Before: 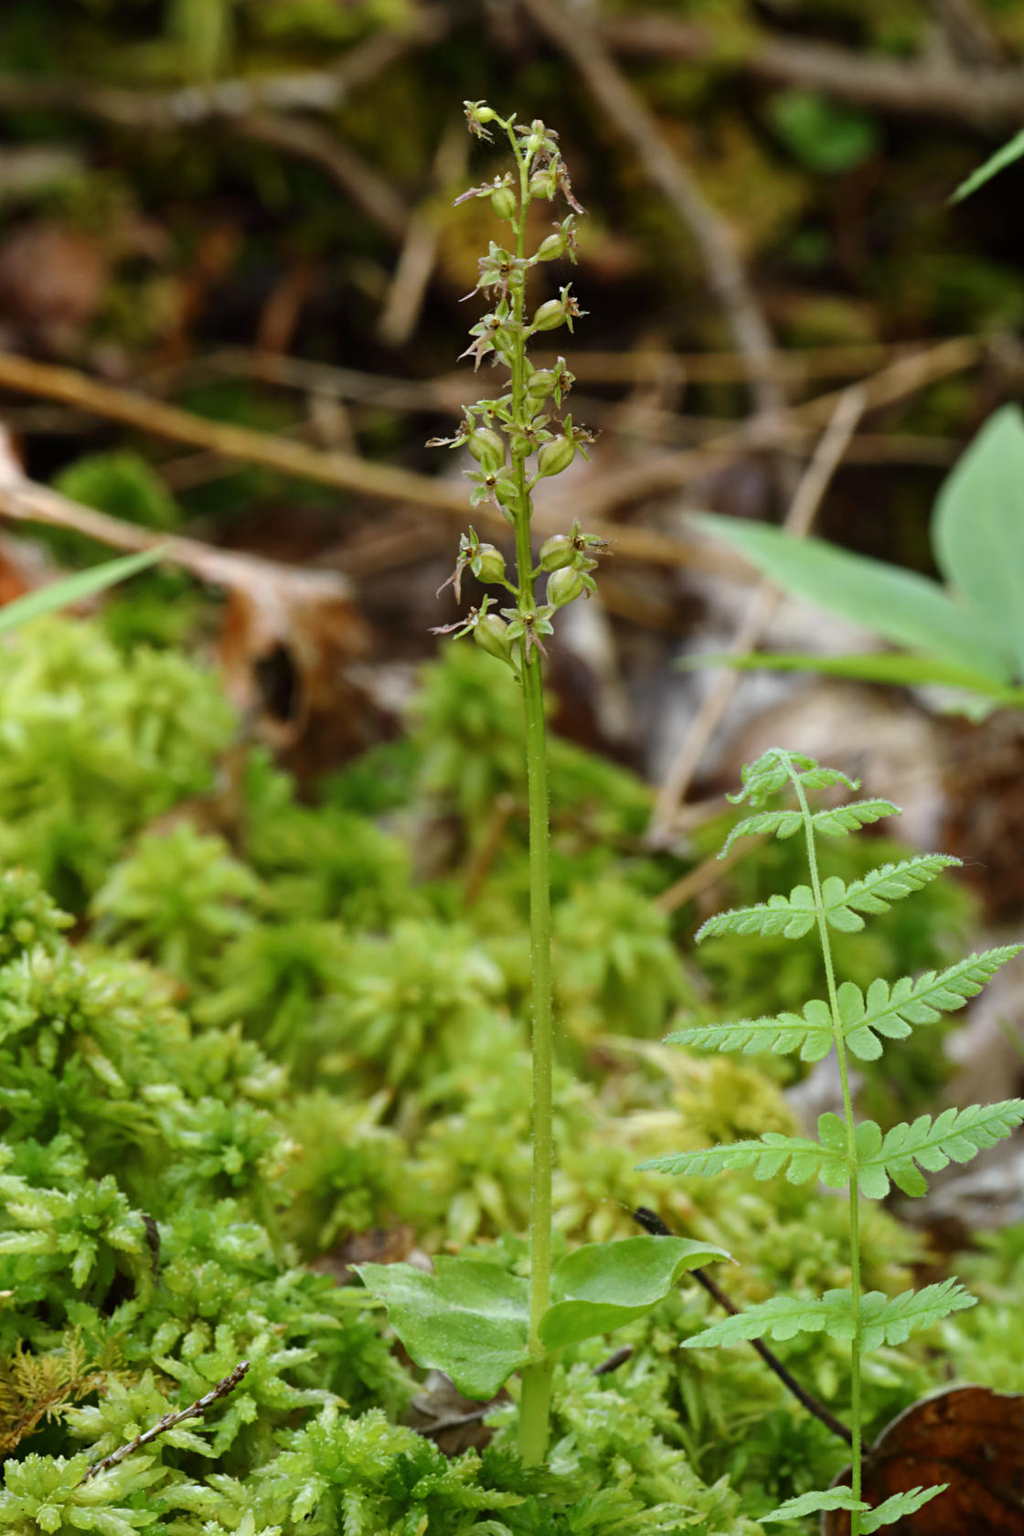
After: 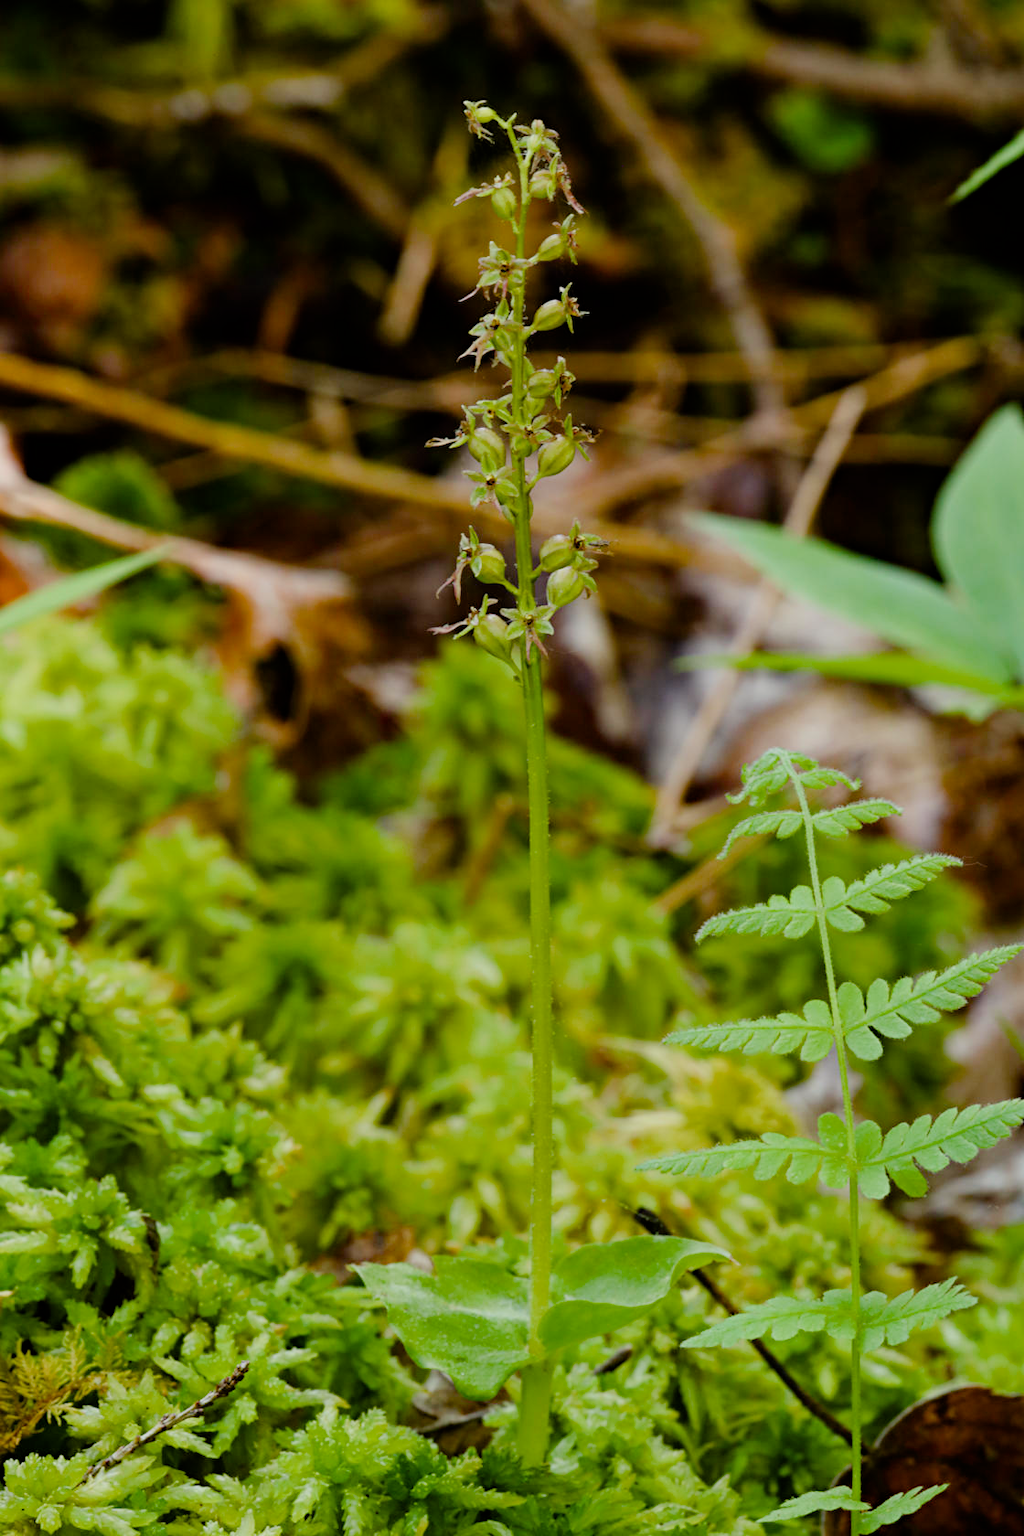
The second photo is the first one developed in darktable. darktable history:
haze removal: compatibility mode true, adaptive false
filmic rgb: black relative exposure -7.65 EV, white relative exposure 4.56 EV, hardness 3.61
color balance rgb: highlights gain › luminance 6.533%, highlights gain › chroma 2.582%, highlights gain › hue 93.32°, perceptual saturation grading › global saturation 43.823%, perceptual saturation grading › highlights -50.144%, perceptual saturation grading › shadows 30.819%
